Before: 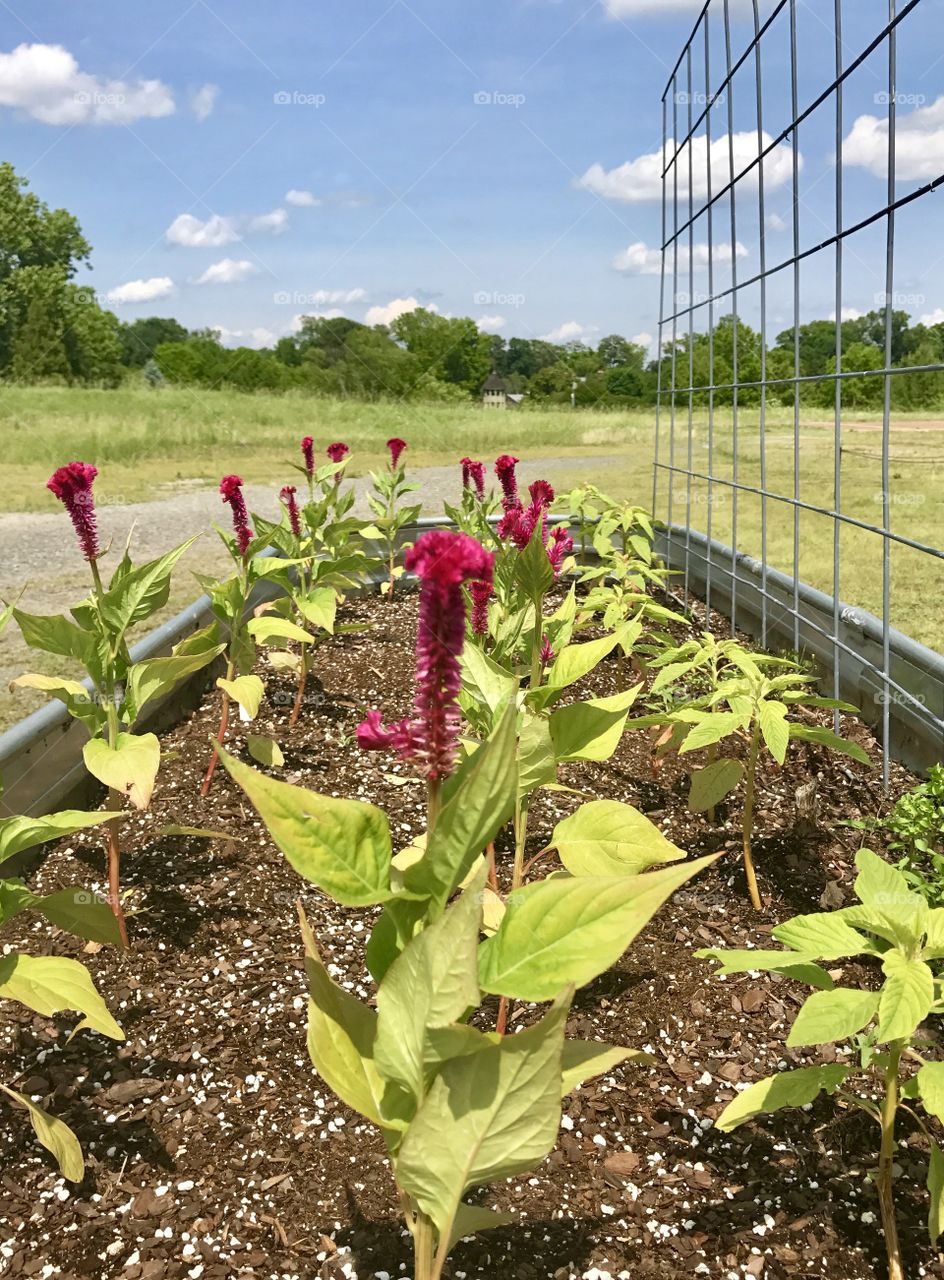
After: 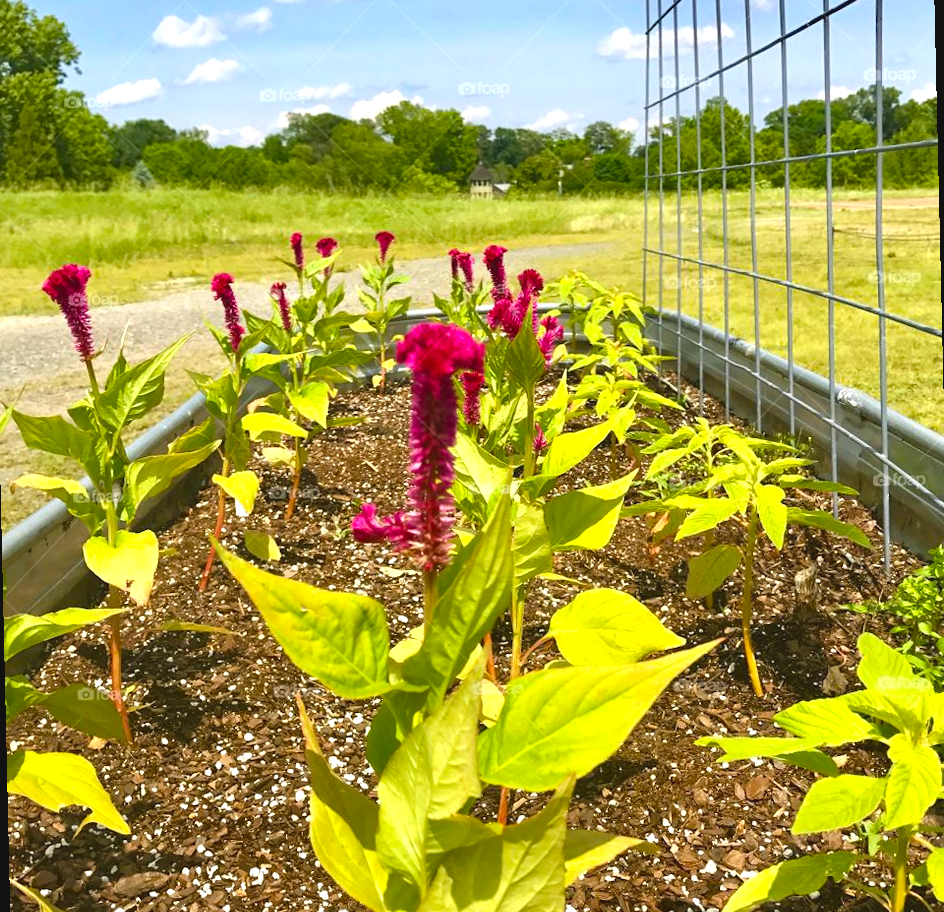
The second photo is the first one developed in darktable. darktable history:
crop: top 13.819%, bottom 11.169%
rotate and perspective: rotation -1.32°, lens shift (horizontal) -0.031, crop left 0.015, crop right 0.985, crop top 0.047, crop bottom 0.982
color balance rgb: perceptual saturation grading › global saturation 36%, perceptual brilliance grading › global brilliance 10%, global vibrance 20%
exposure: black level correction -0.005, exposure 0.054 EV, compensate highlight preservation false
